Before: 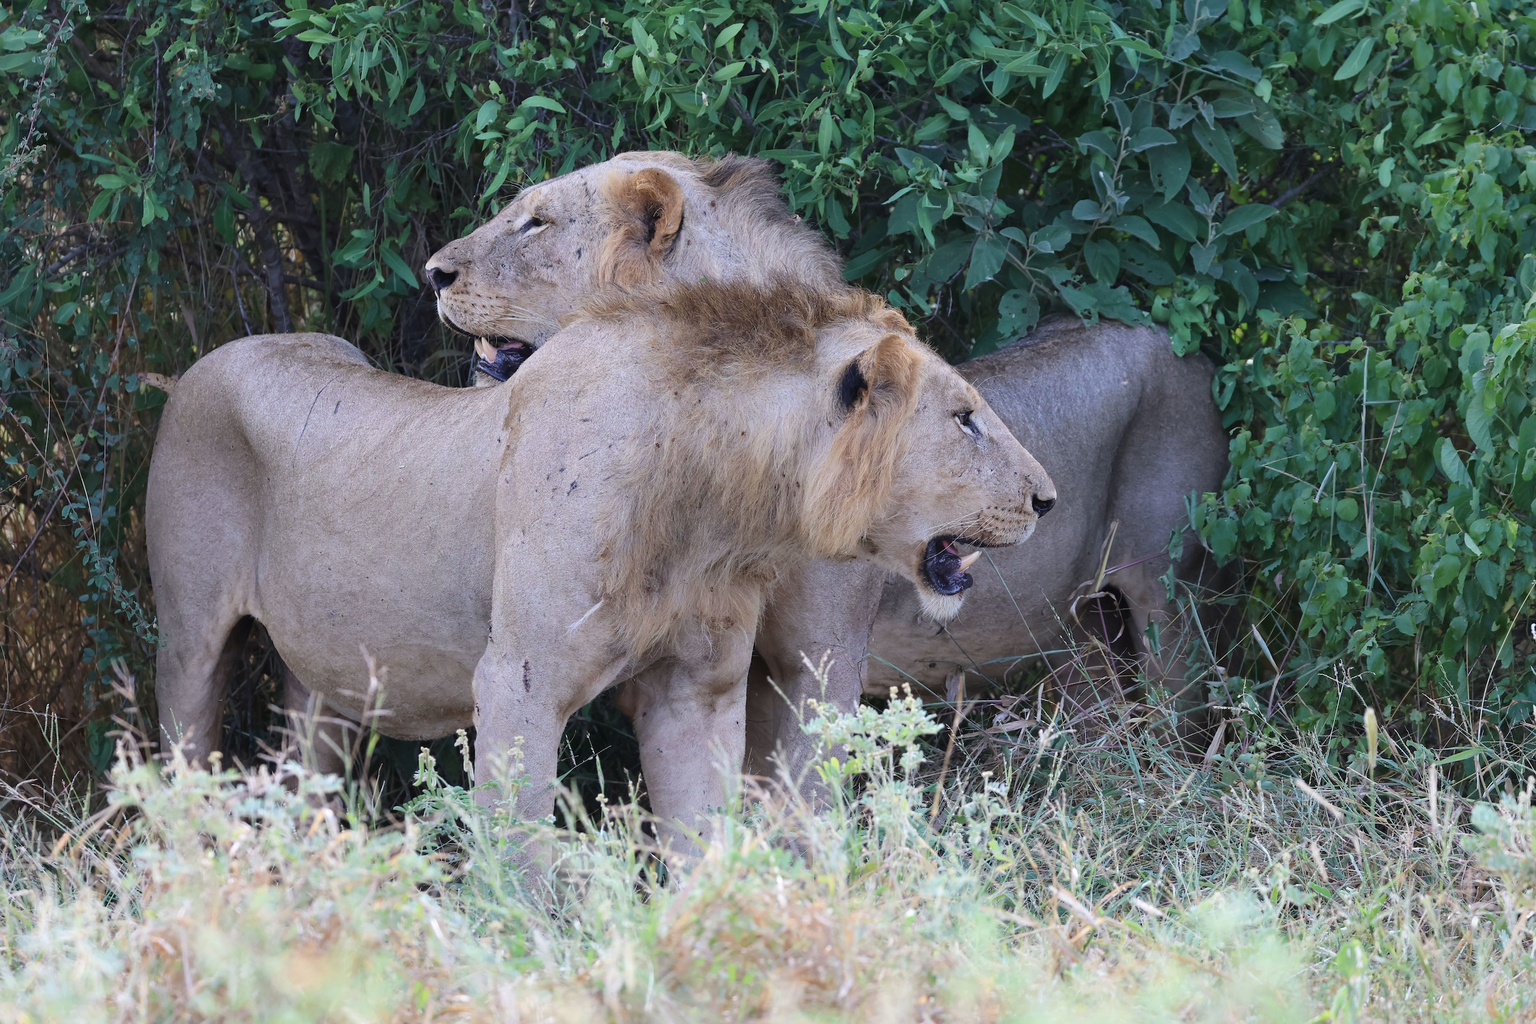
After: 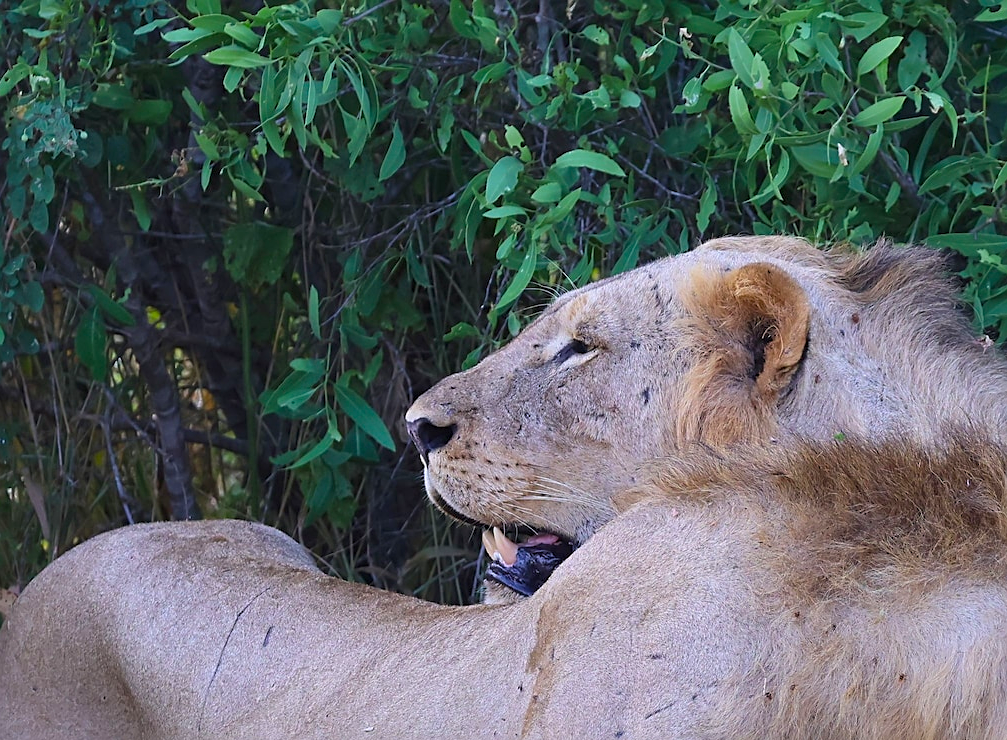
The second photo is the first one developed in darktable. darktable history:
tone equalizer: on, module defaults
sharpen: on, module defaults
crop and rotate: left 10.817%, top 0.062%, right 47.194%, bottom 53.626%
color balance rgb: perceptual saturation grading › global saturation 30%, global vibrance 20%
